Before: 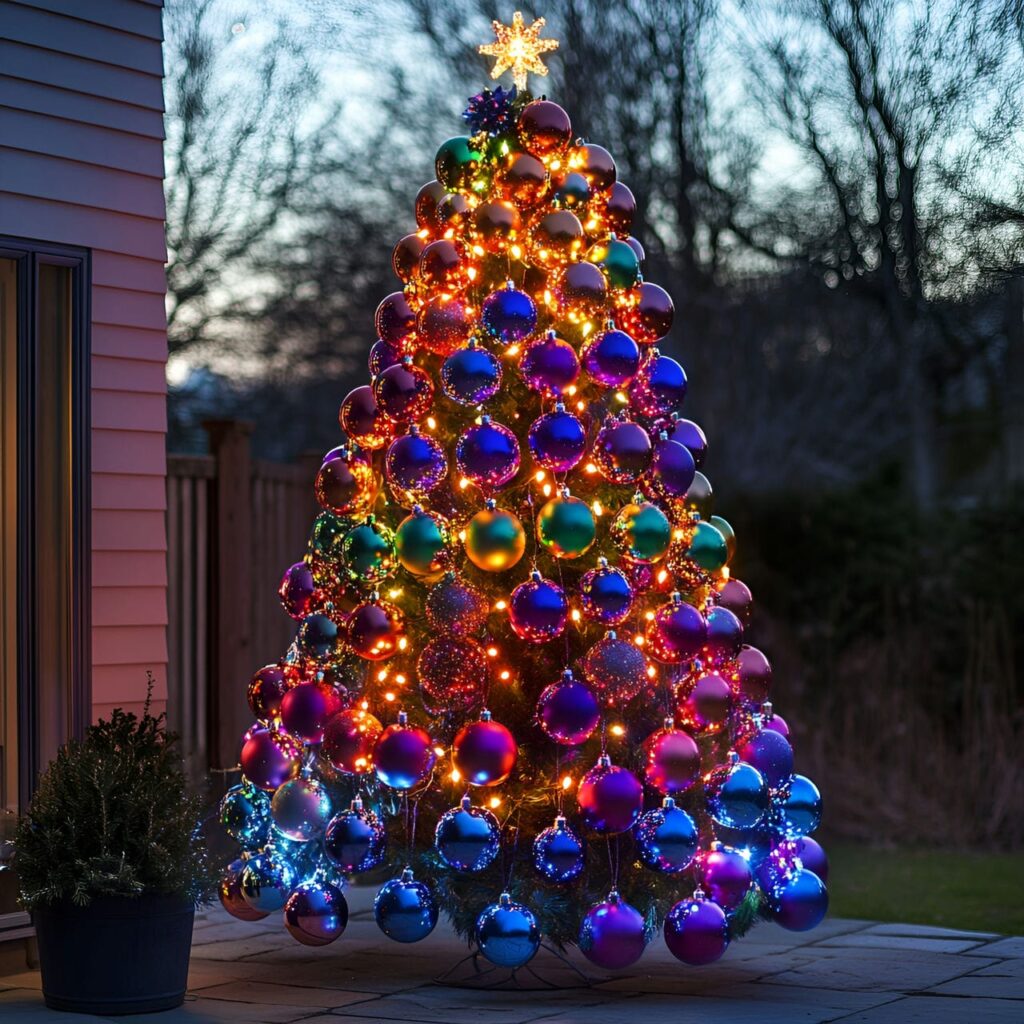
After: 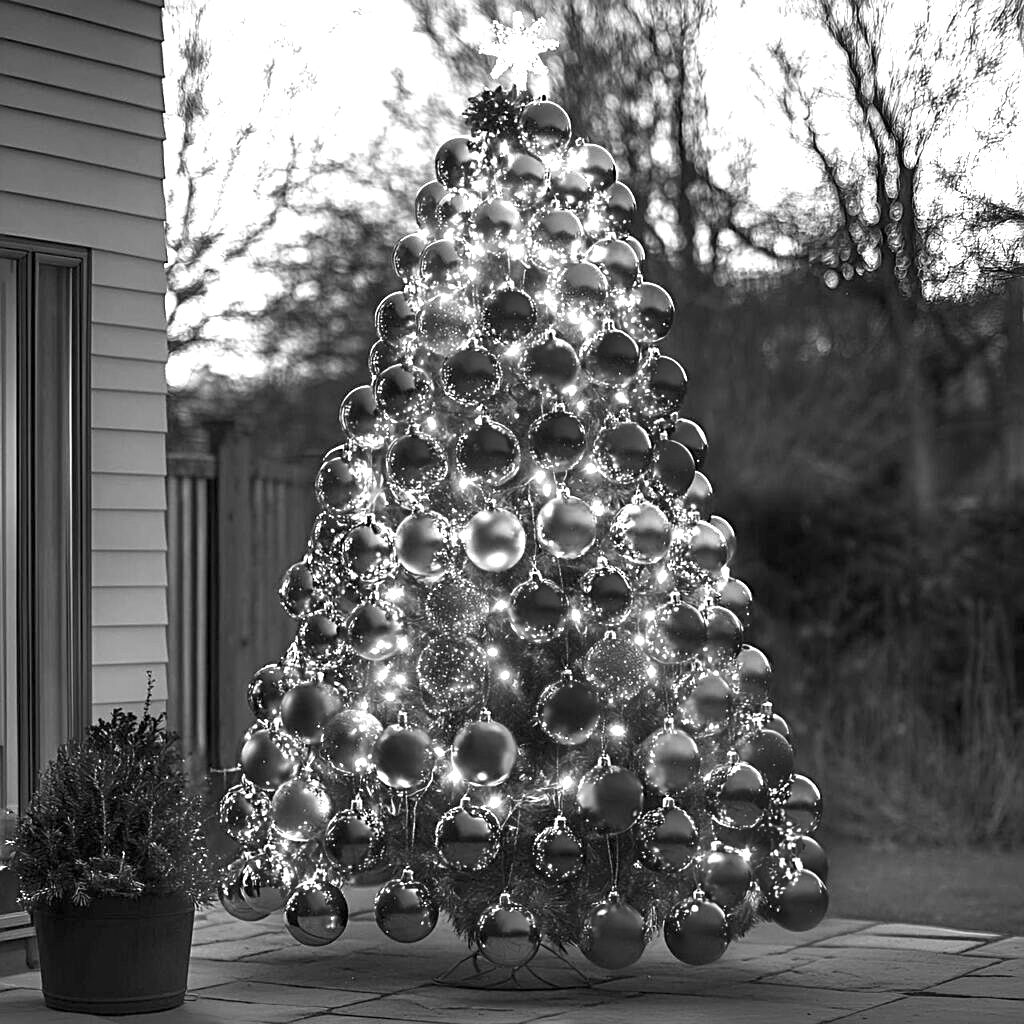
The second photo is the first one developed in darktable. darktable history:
color correction: highlights a* 14.52, highlights b* 4.84
monochrome: a 26.22, b 42.67, size 0.8
sharpen: on, module defaults
exposure: black level correction 0, exposure 1.9 EV, compensate highlight preservation false
